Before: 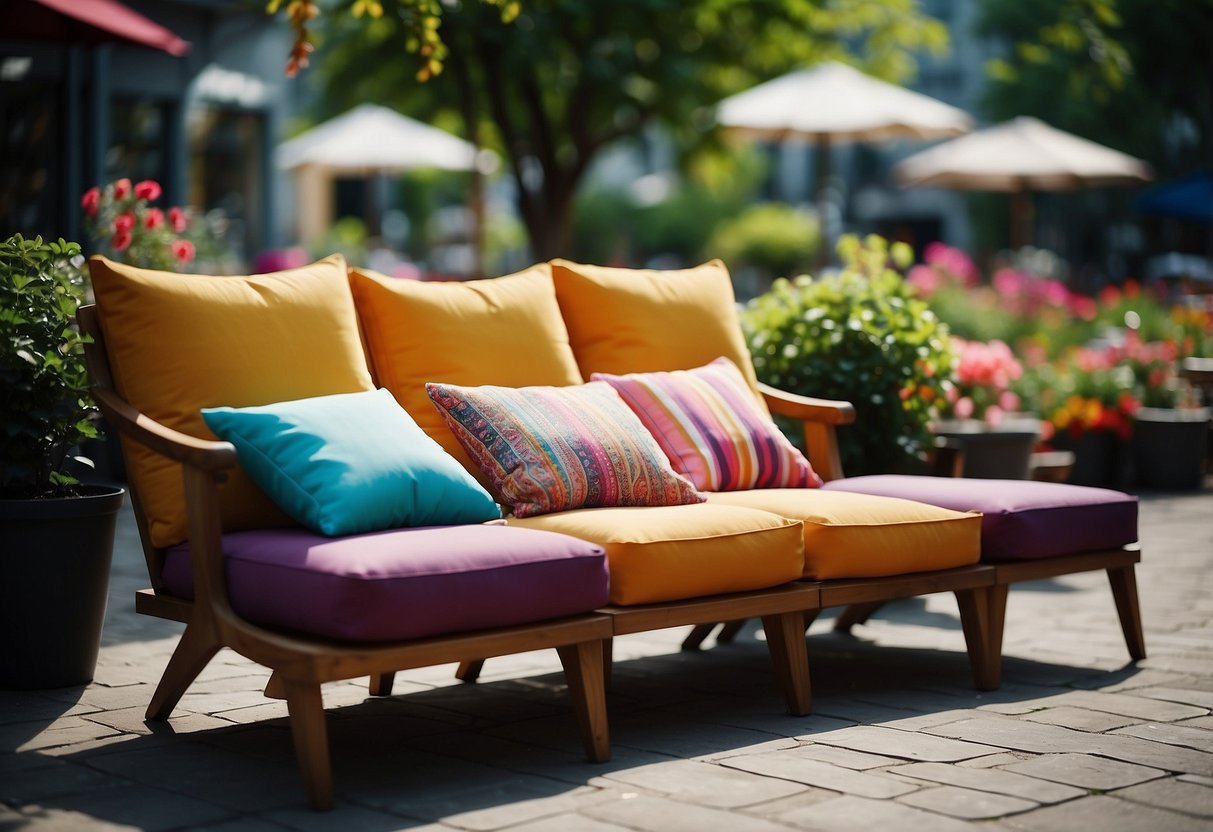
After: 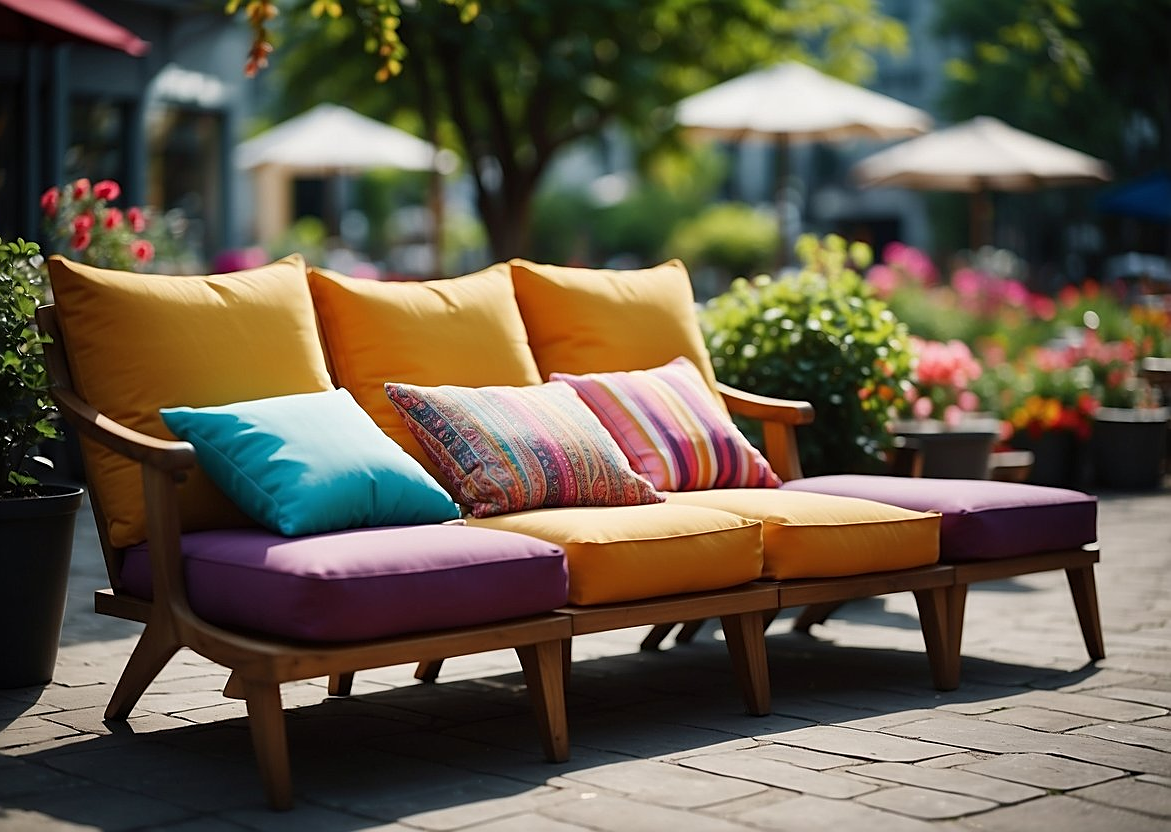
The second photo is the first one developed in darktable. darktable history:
sharpen: on, module defaults
crop and rotate: left 3.406%
